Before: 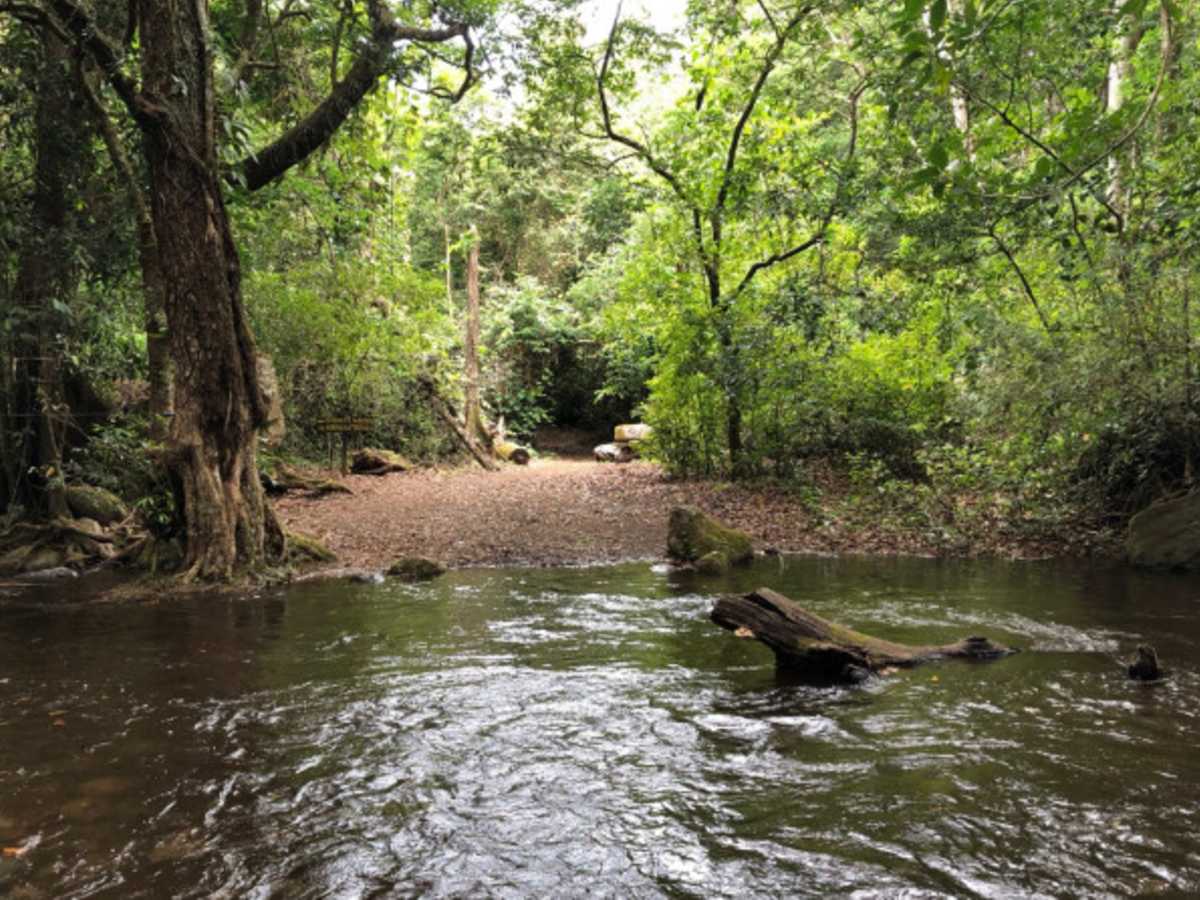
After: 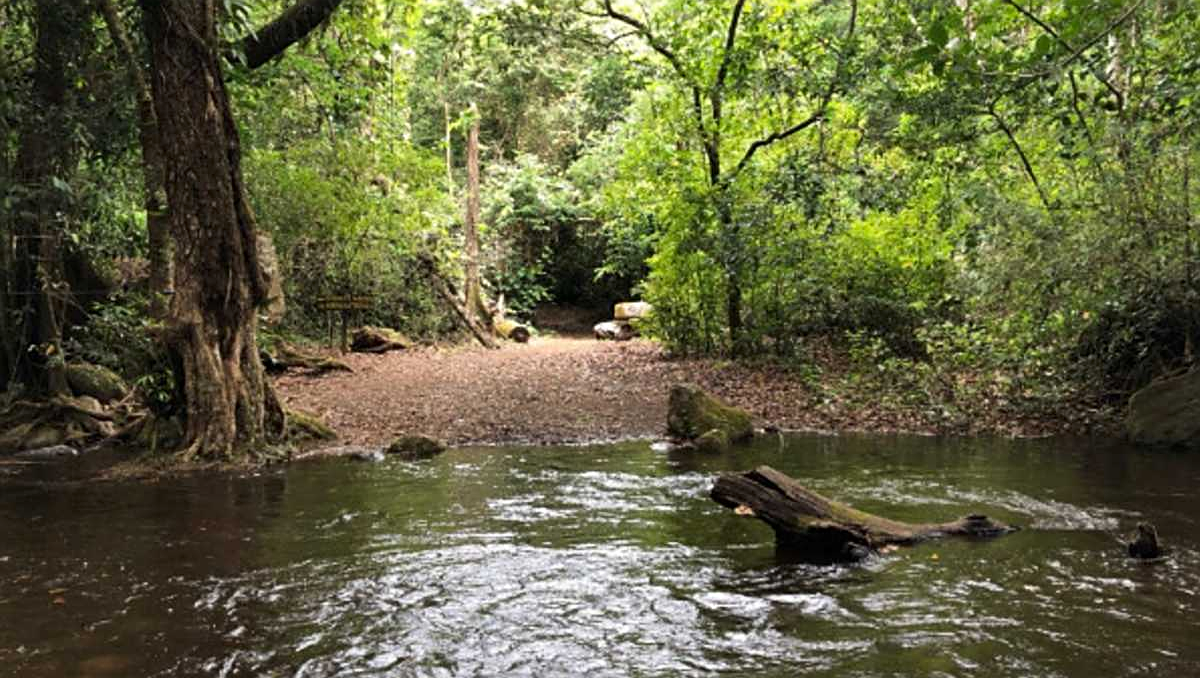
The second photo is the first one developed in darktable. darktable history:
crop: top 13.63%, bottom 11%
contrast brightness saturation: contrast 0.084, saturation 0.023
sharpen: on, module defaults
